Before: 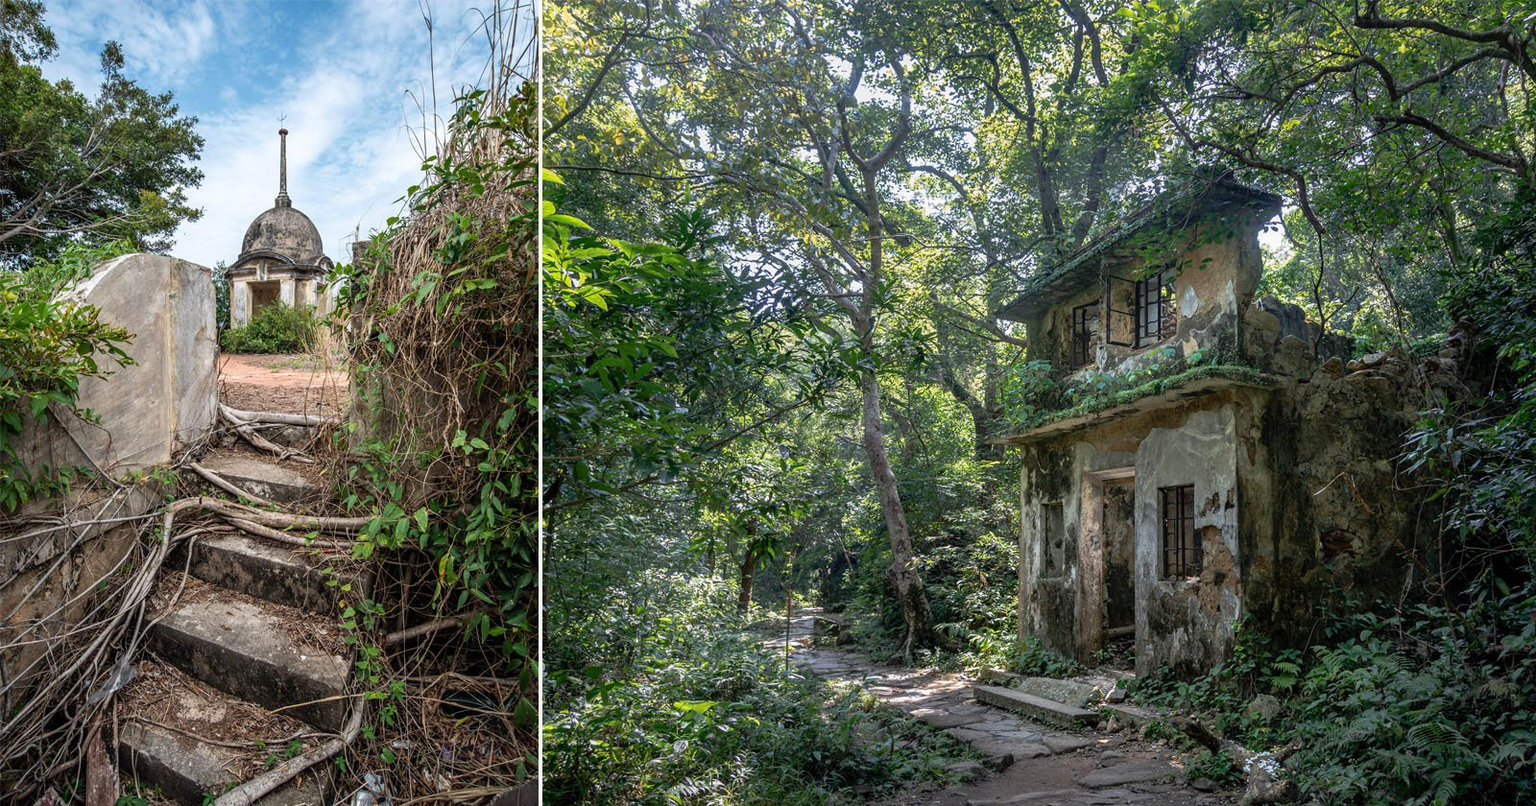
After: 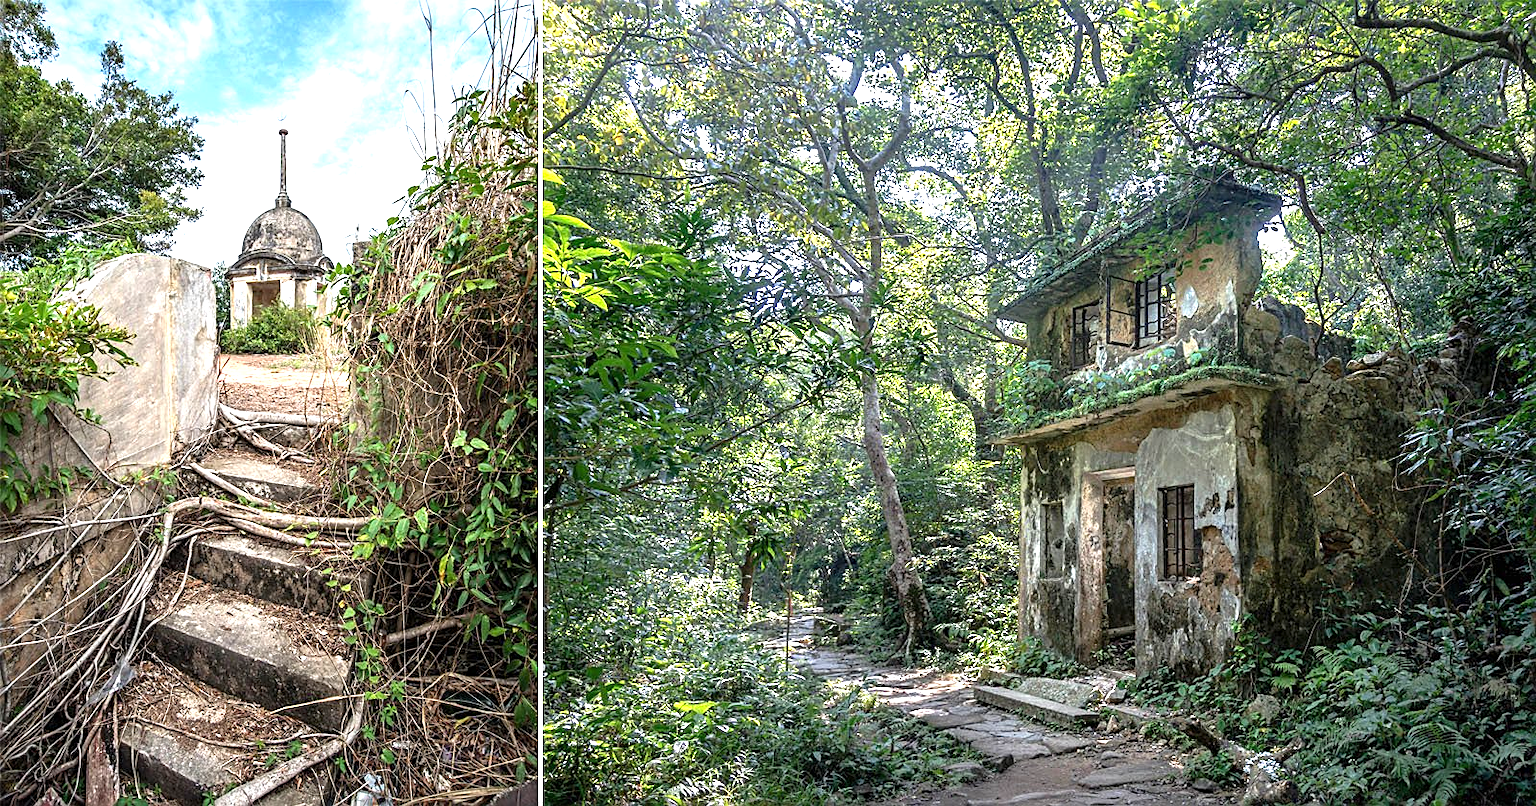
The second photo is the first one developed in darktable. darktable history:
sharpen: on, module defaults
exposure: exposure 1.061 EV, compensate highlight preservation false
